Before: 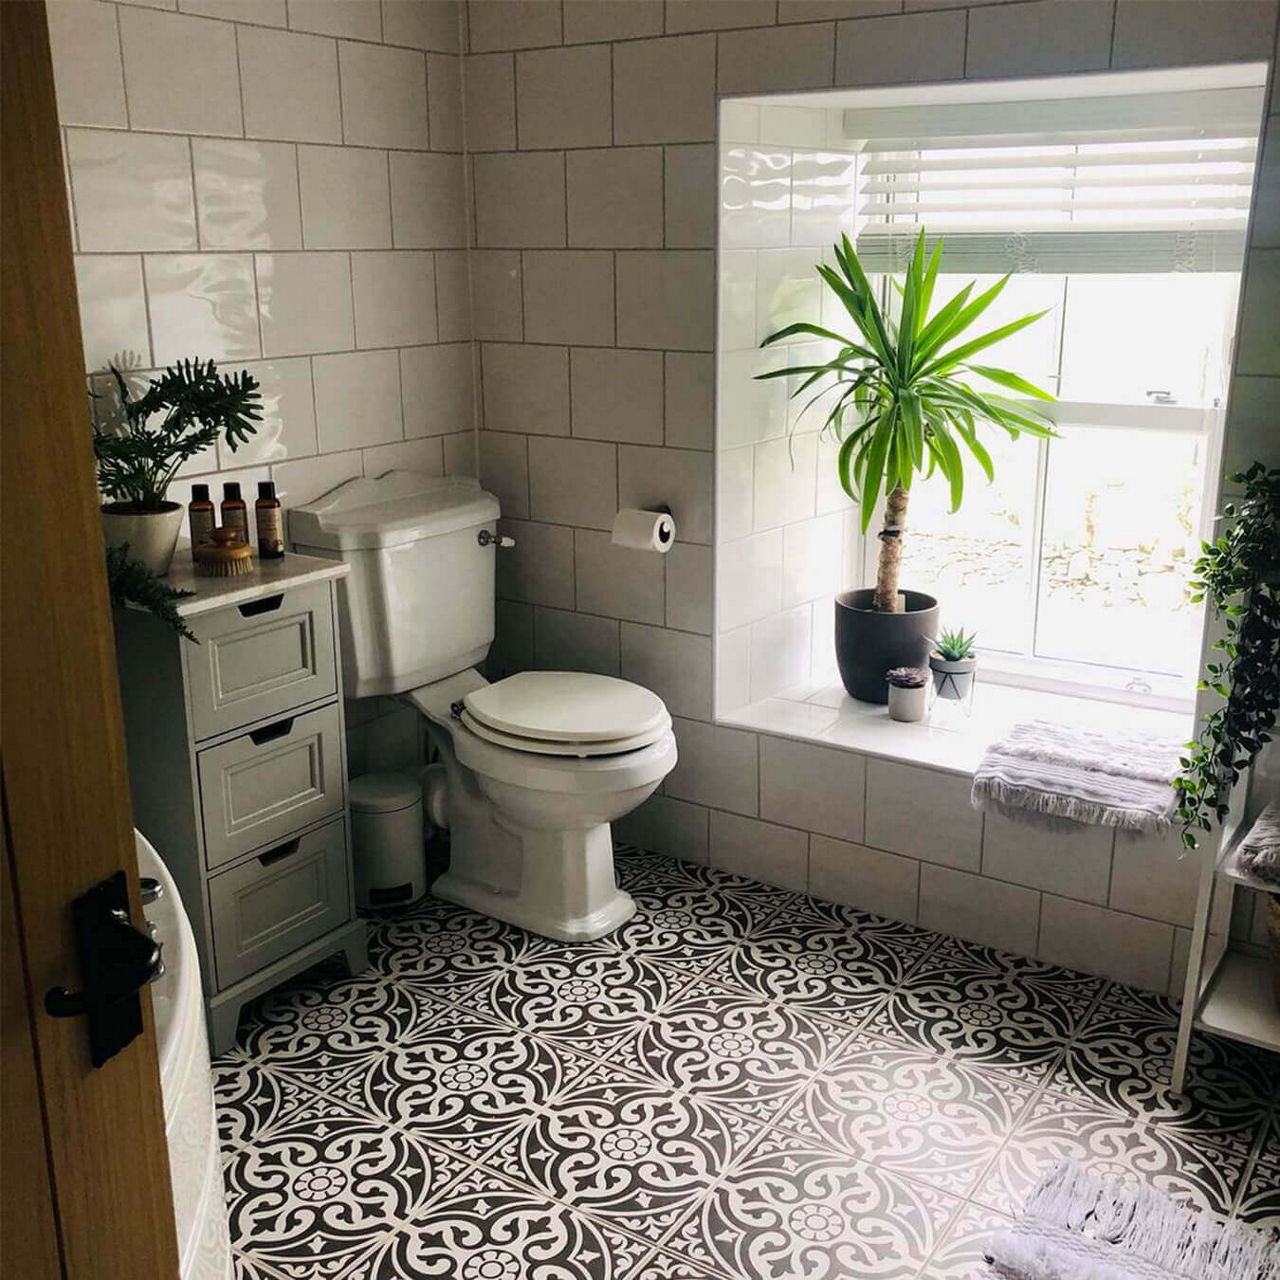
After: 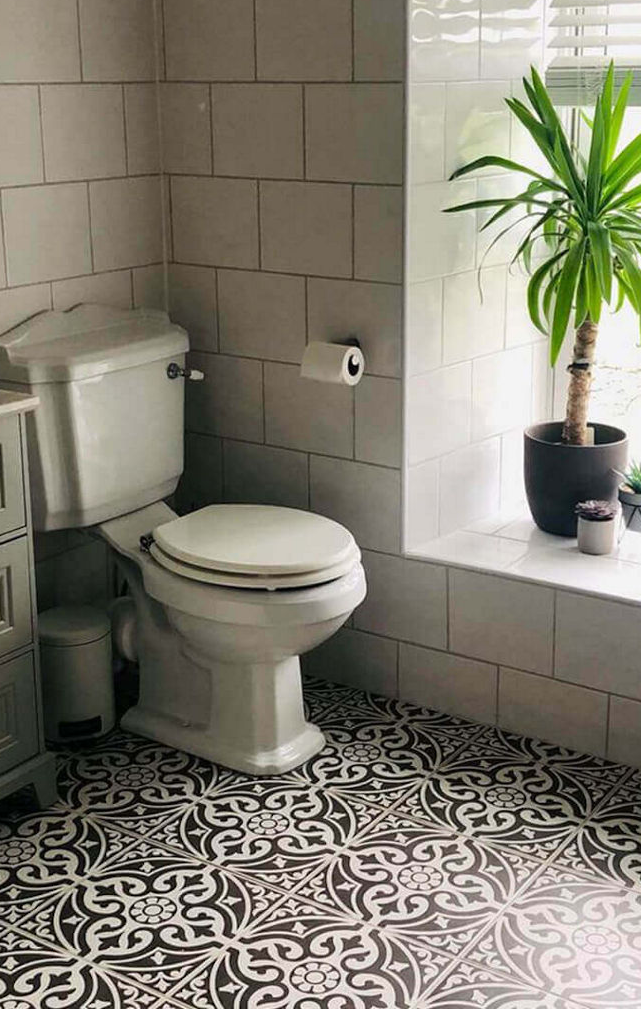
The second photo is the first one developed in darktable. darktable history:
crop and rotate: angle 0.022°, left 24.31%, top 13.081%, right 25.583%, bottom 8%
